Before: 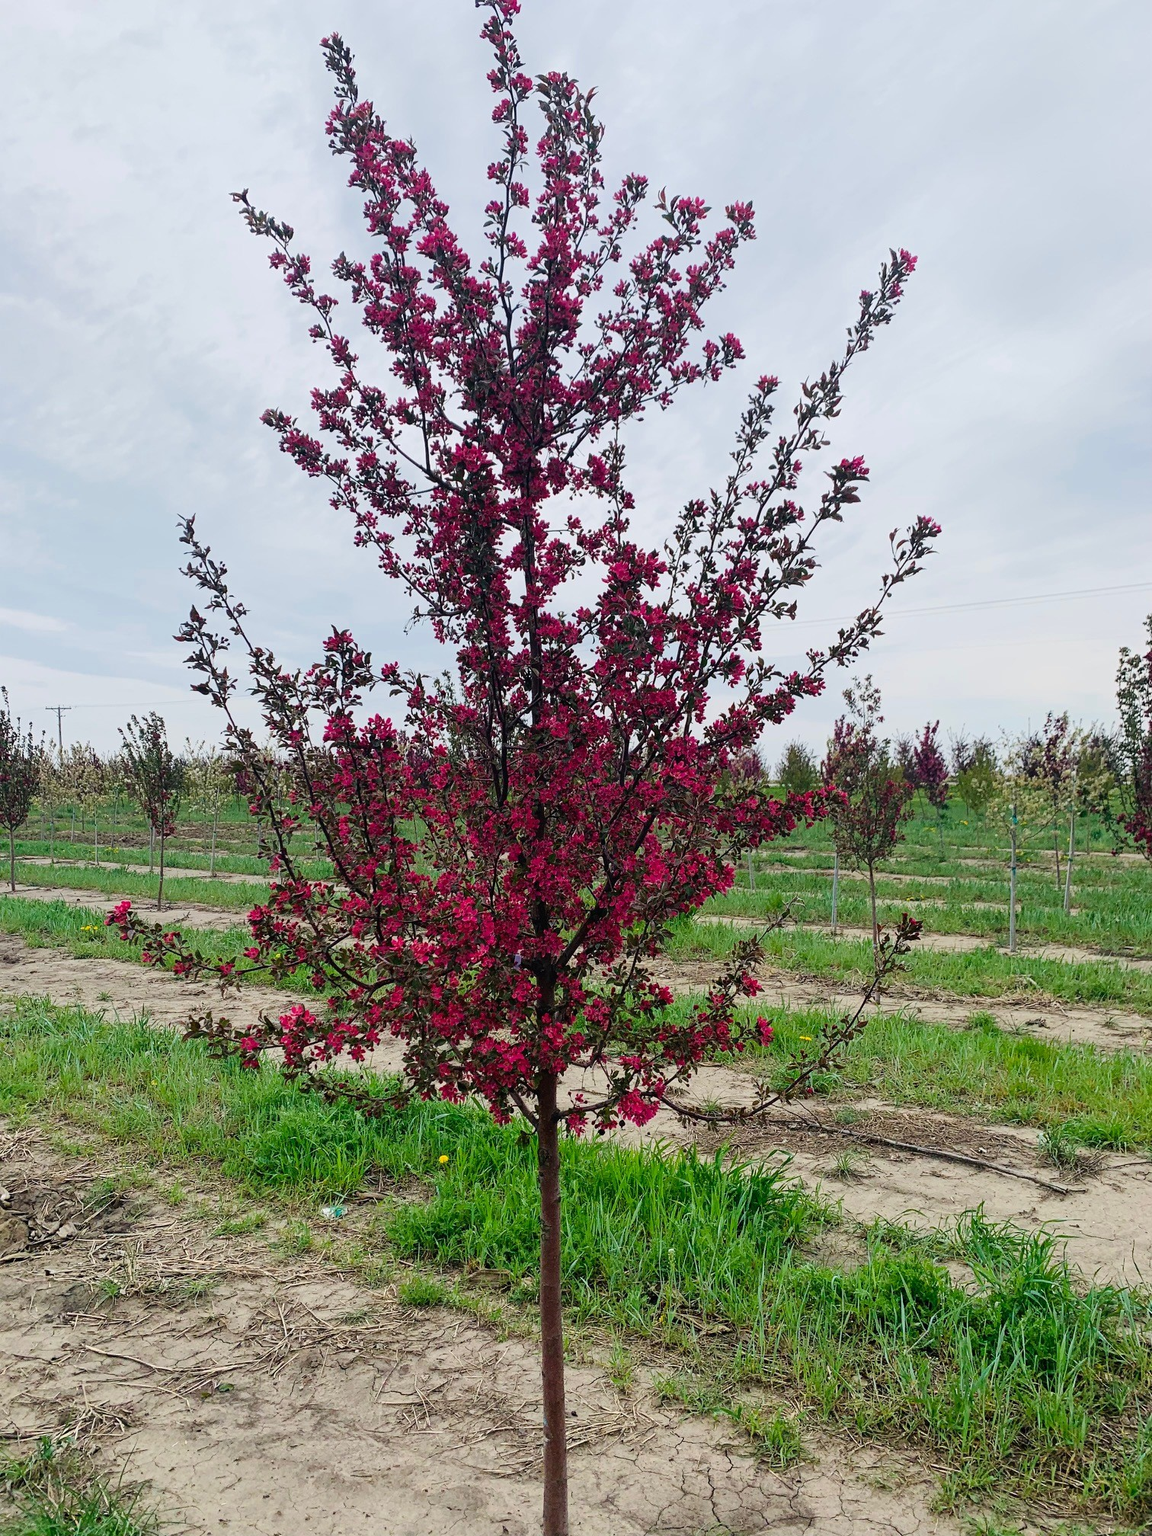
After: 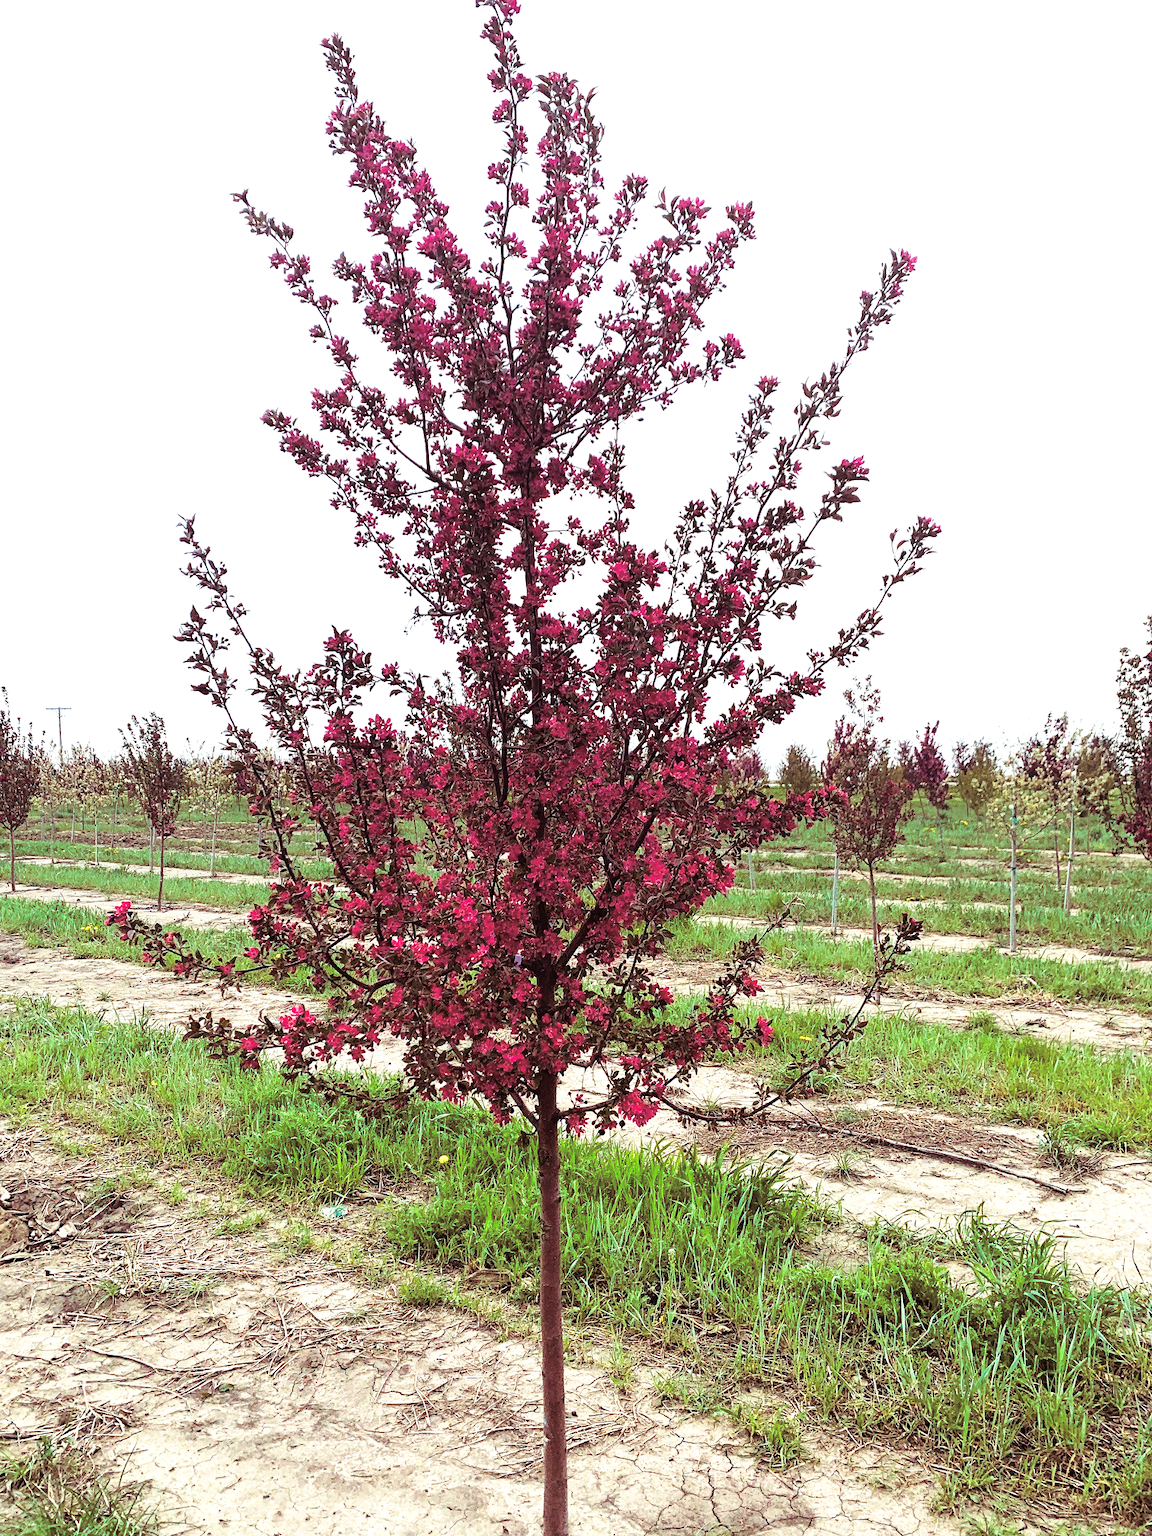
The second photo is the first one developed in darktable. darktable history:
exposure: exposure 1 EV, compensate highlight preservation false
split-toning: on, module defaults
